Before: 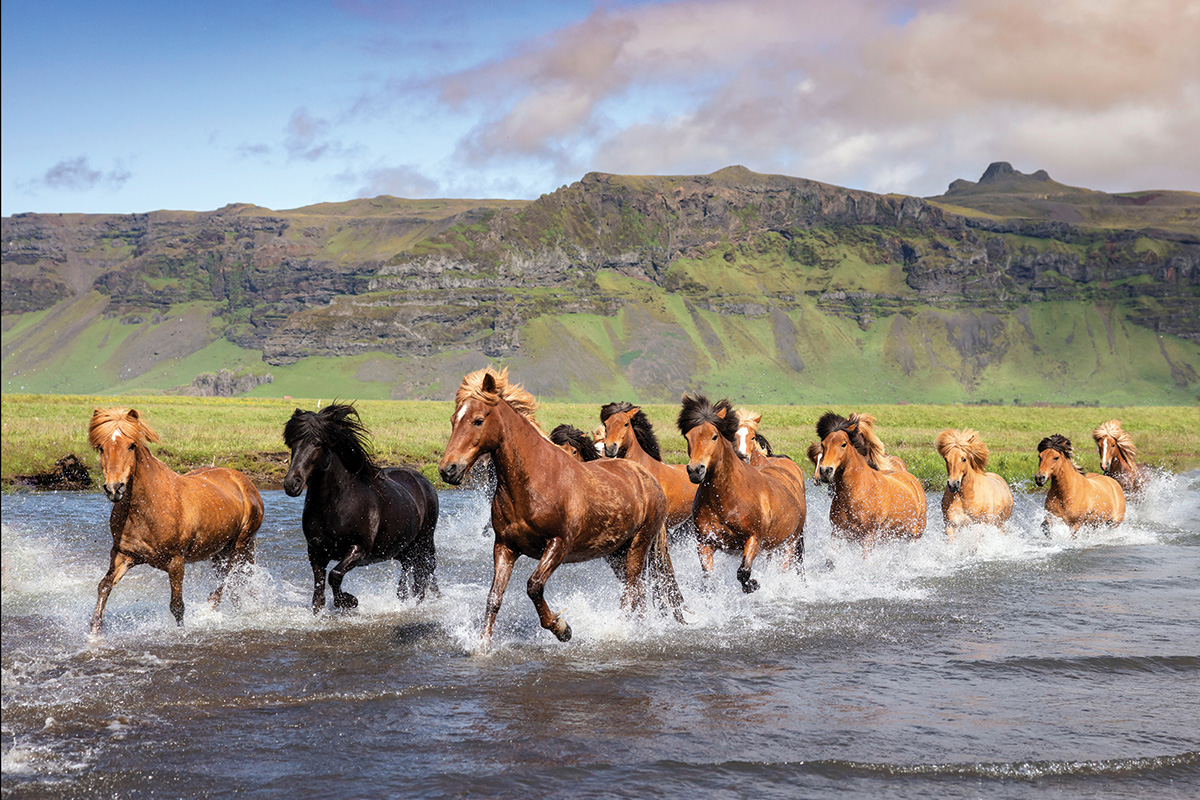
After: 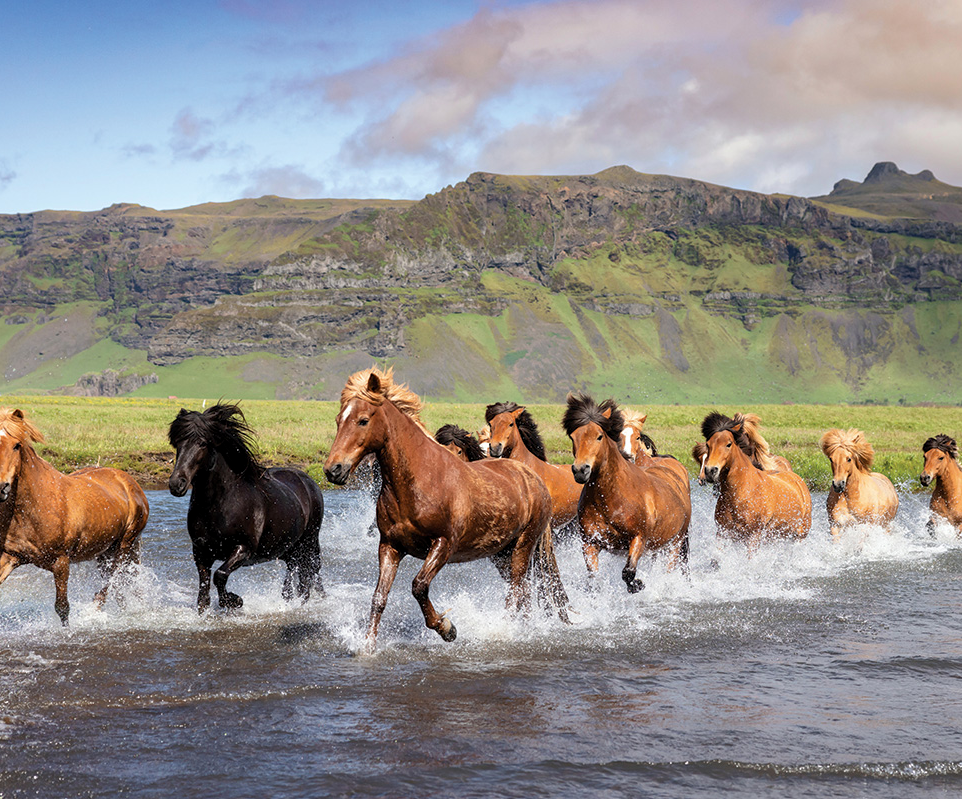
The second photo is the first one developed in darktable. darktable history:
crop and rotate: left 9.597%, right 10.195%
base curve: curves: ch0 [(0, 0) (0.989, 0.992)], preserve colors none
exposure: black level correction 0.002, compensate highlight preservation false
